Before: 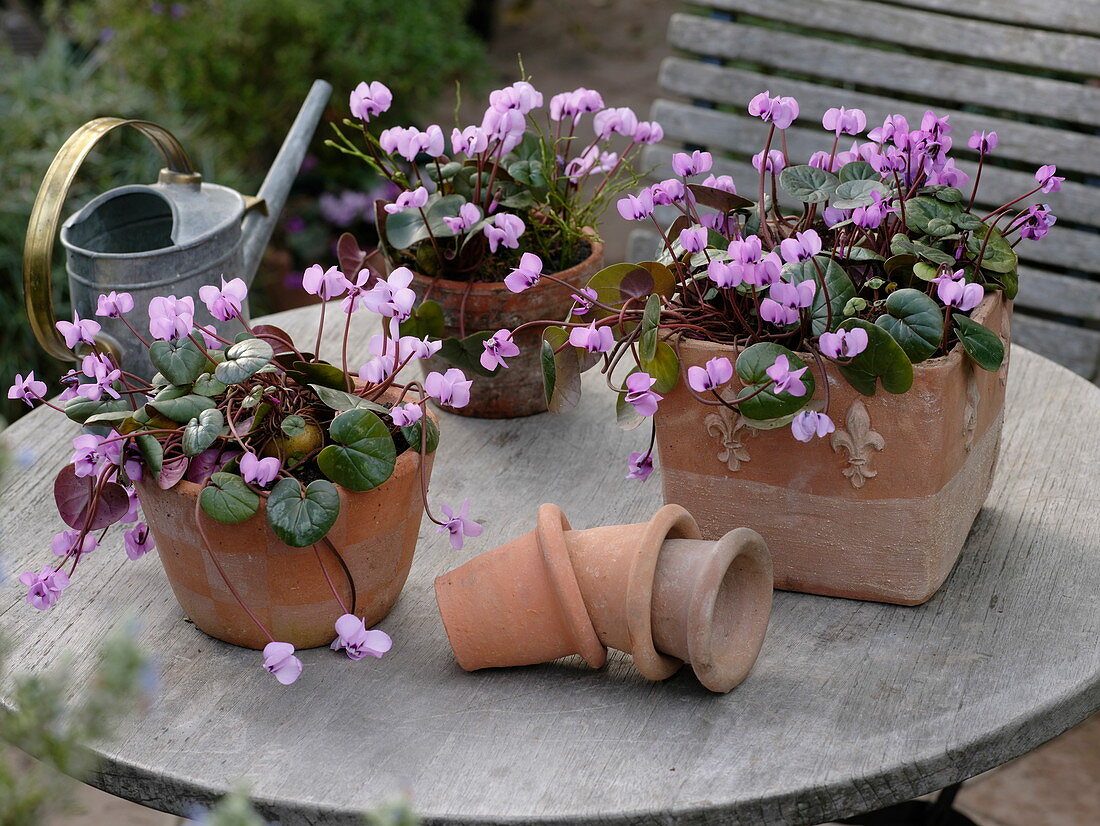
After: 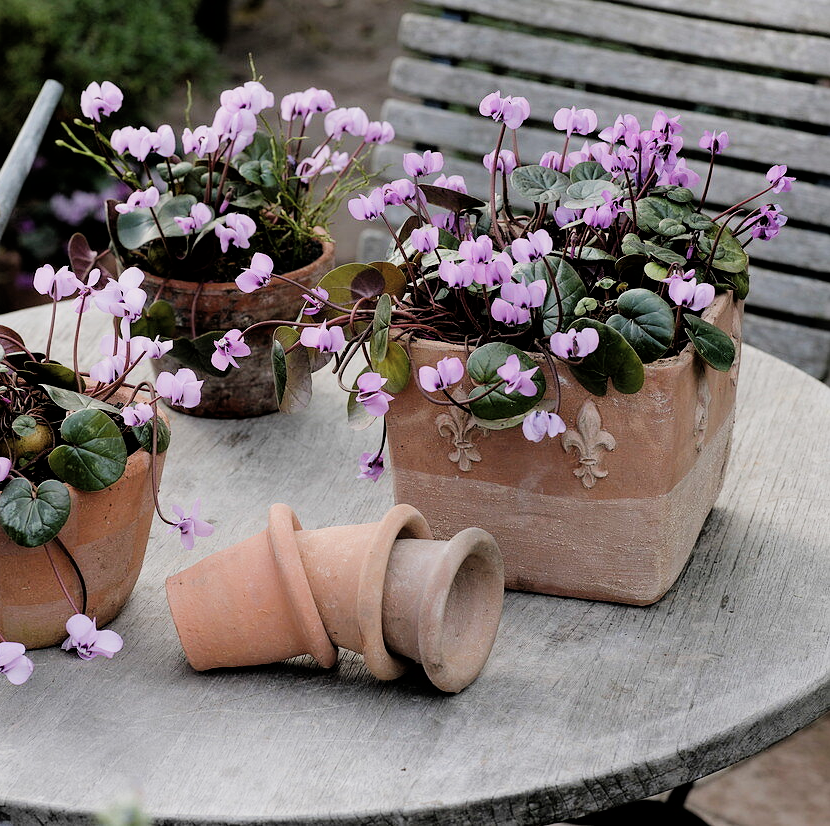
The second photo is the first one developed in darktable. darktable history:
filmic rgb: black relative exposure -5.13 EV, white relative exposure 3.98 EV, hardness 2.88, contrast 1.184, highlights saturation mix -29.36%, enable highlight reconstruction true
contrast brightness saturation: saturation -0.175
crop and rotate: left 24.486%
exposure: black level correction 0.001, exposure 0.498 EV, compensate highlight preservation false
